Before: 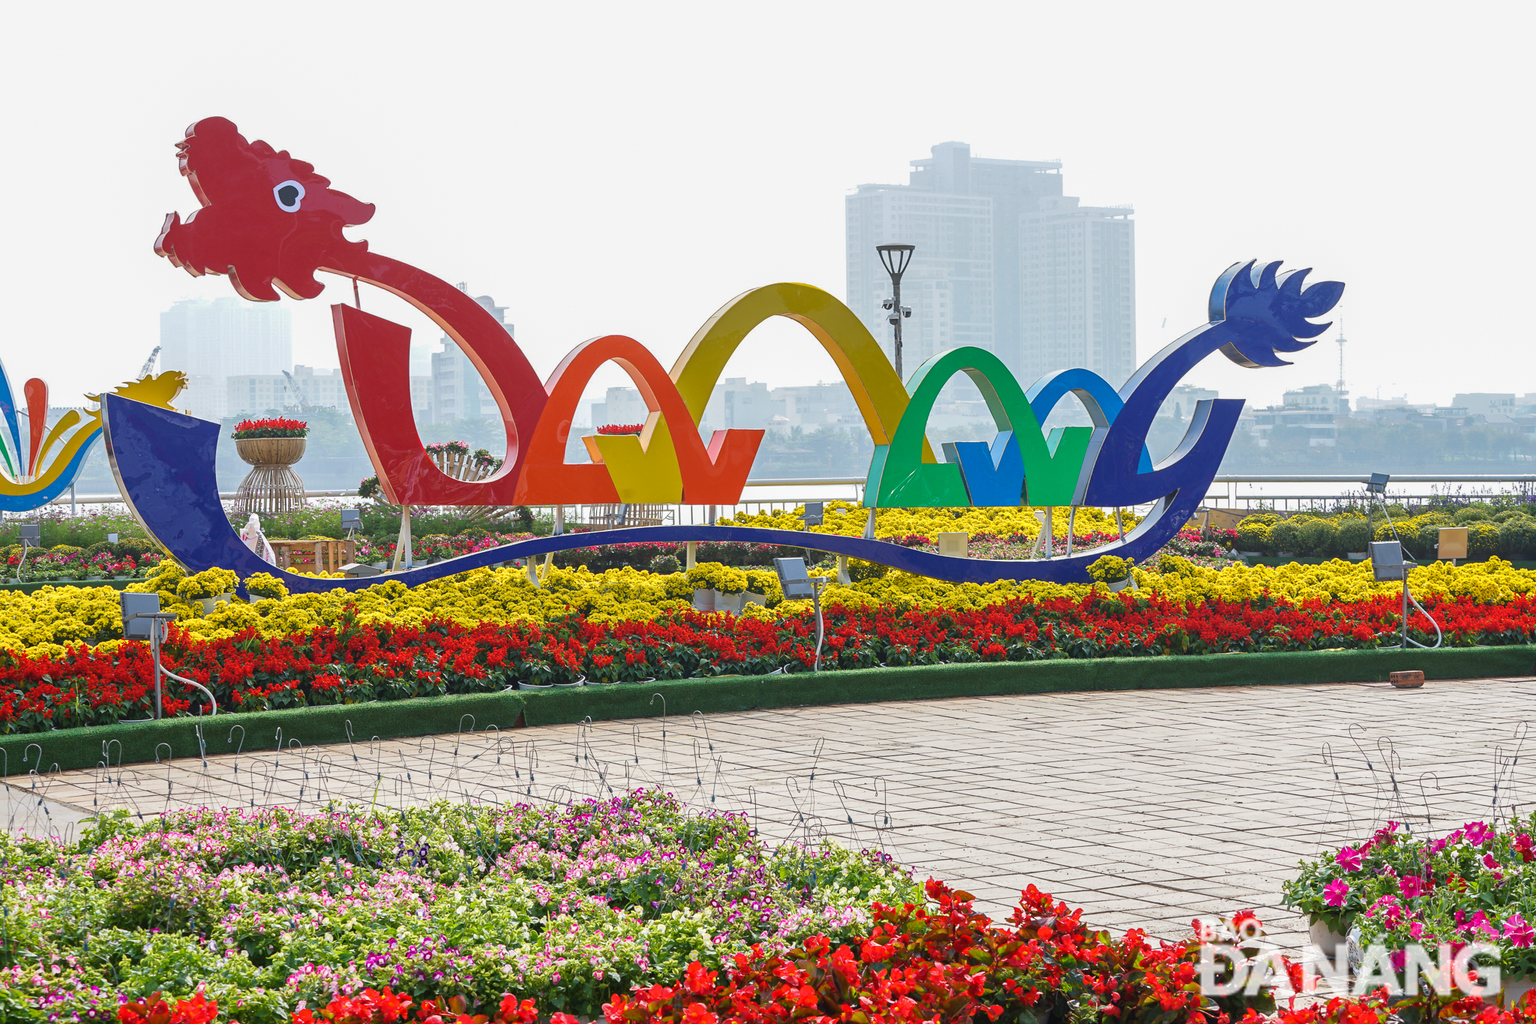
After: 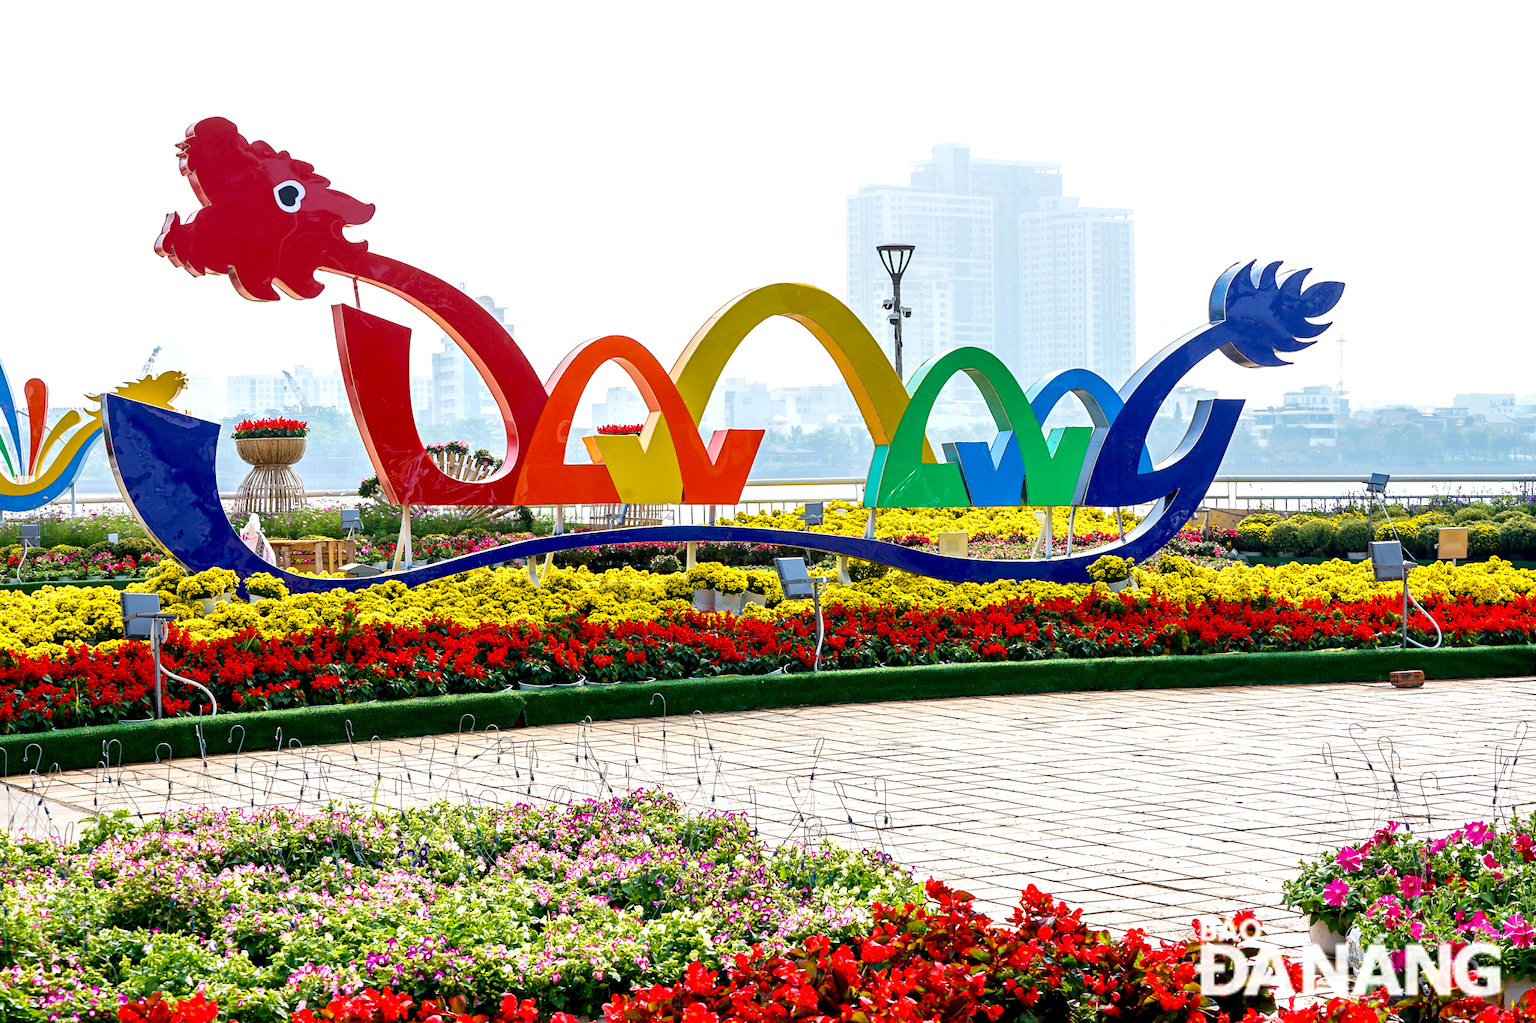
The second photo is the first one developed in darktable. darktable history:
tone equalizer: -8 EV -0.412 EV, -7 EV -0.398 EV, -6 EV -0.343 EV, -5 EV -0.225 EV, -3 EV 0.204 EV, -2 EV 0.313 EV, -1 EV 0.384 EV, +0 EV 0.399 EV, edges refinement/feathering 500, mask exposure compensation -1.57 EV, preserve details no
velvia: on, module defaults
exposure: black level correction 0.027, exposure 0.186 EV, compensate exposure bias true, compensate highlight preservation false
